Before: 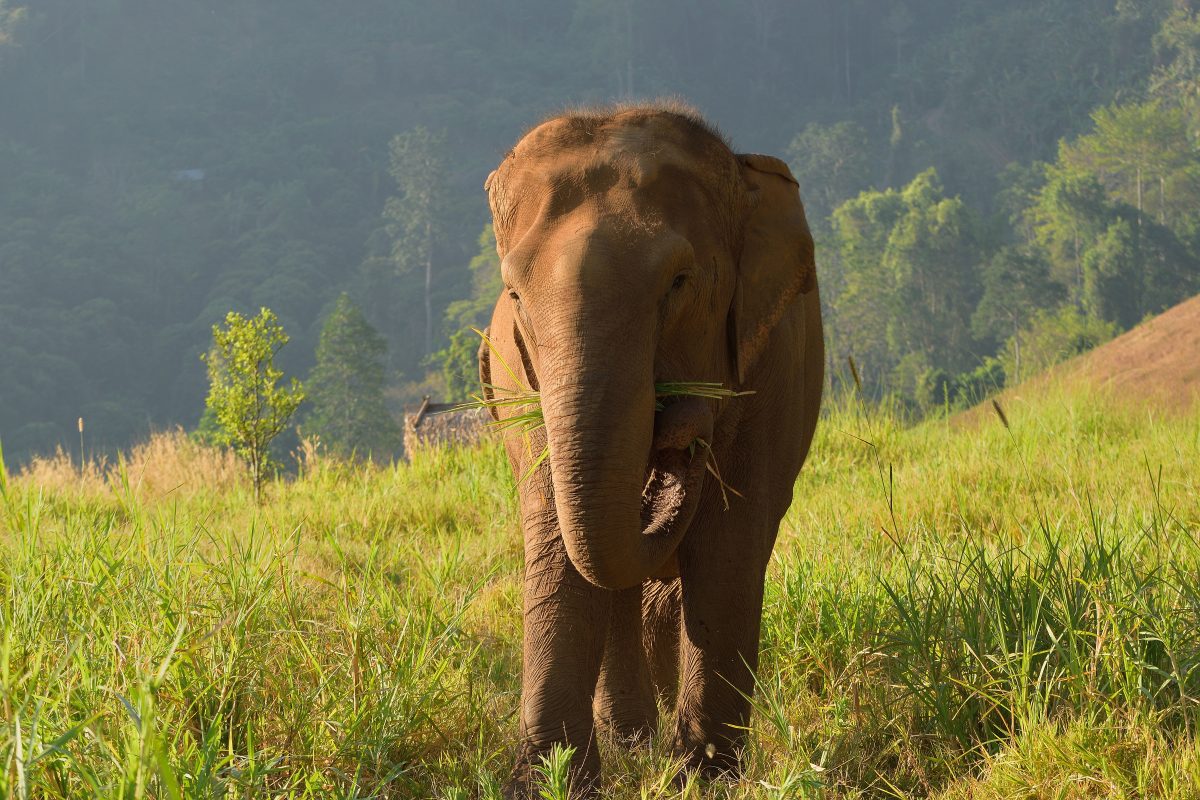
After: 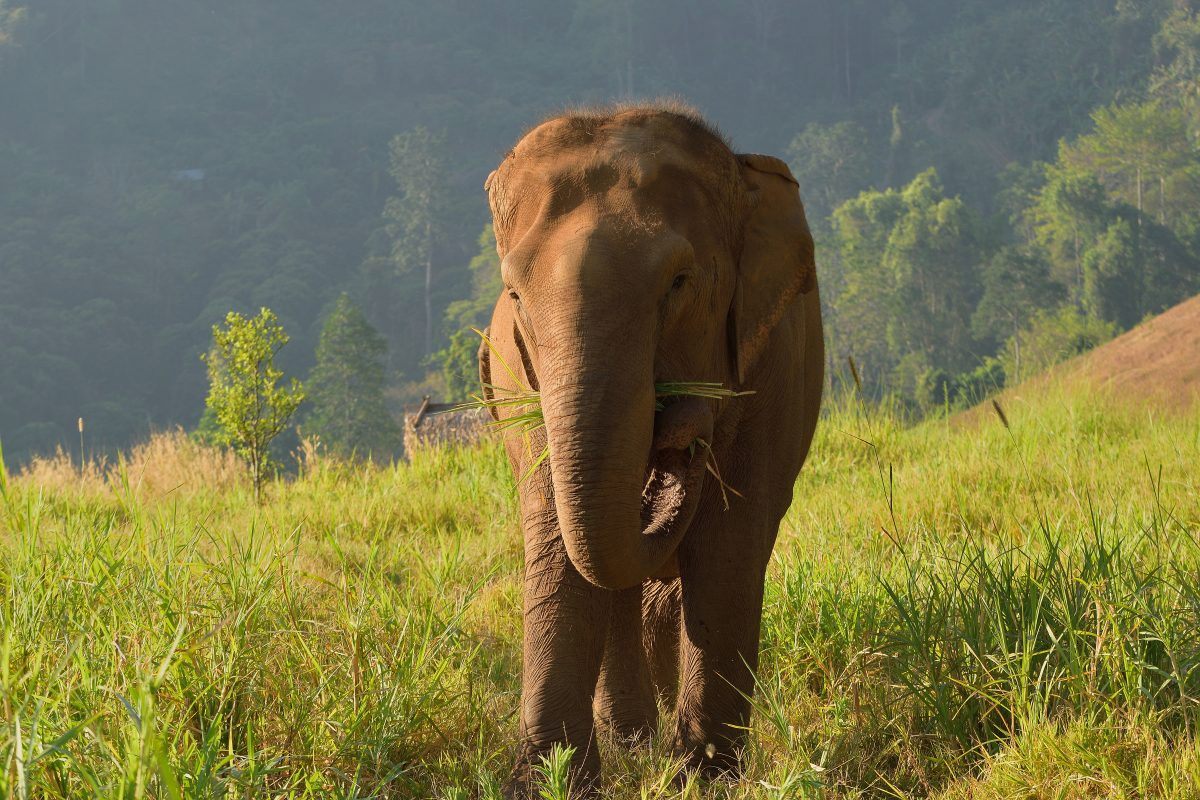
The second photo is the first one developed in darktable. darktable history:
exposure: exposure -0.072 EV, compensate highlight preservation false
shadows and highlights: shadows 32, highlights -32, soften with gaussian
